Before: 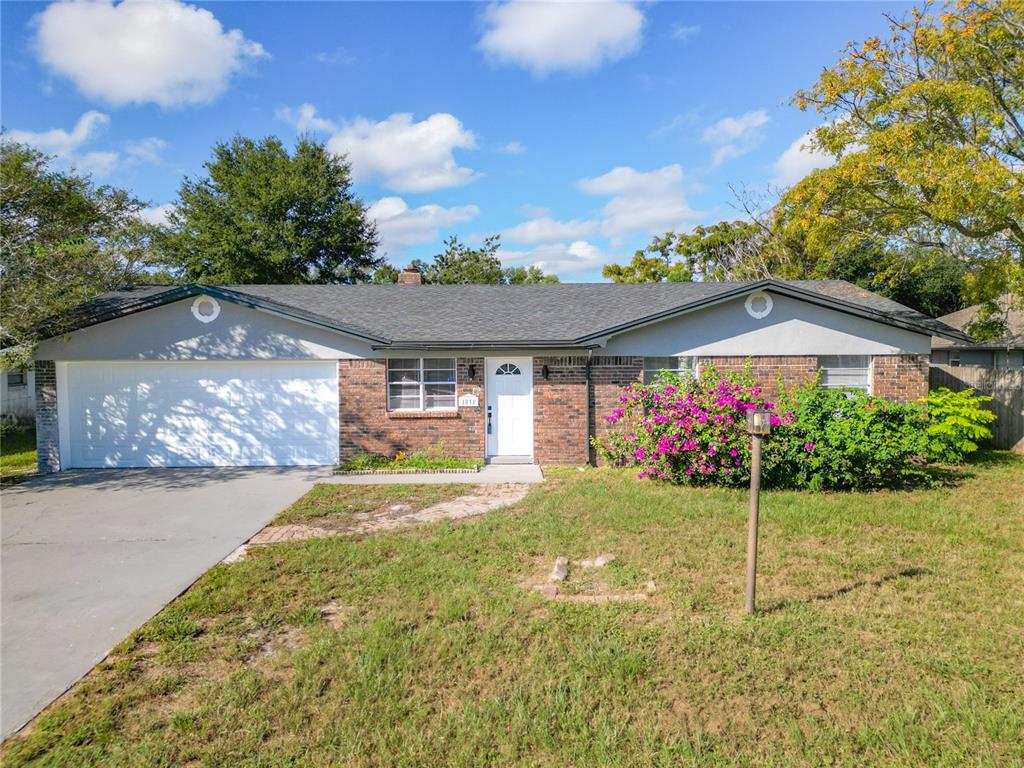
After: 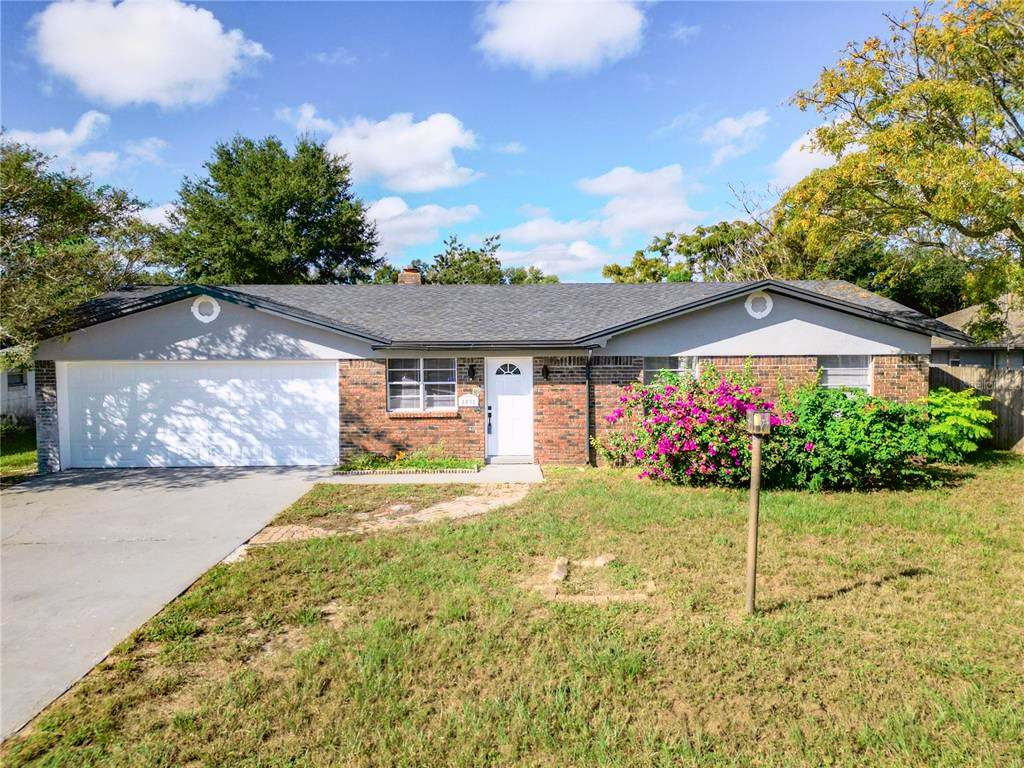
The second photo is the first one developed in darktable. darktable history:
tone curve: curves: ch0 [(0, 0.011) (0.053, 0.026) (0.174, 0.115) (0.416, 0.417) (0.697, 0.758) (0.852, 0.902) (0.991, 0.981)]; ch1 [(0, 0) (0.264, 0.22) (0.407, 0.373) (0.463, 0.457) (0.492, 0.5) (0.512, 0.511) (0.54, 0.543) (0.585, 0.617) (0.659, 0.686) (0.78, 0.8) (1, 1)]; ch2 [(0, 0) (0.438, 0.449) (0.473, 0.469) (0.503, 0.5) (0.523, 0.534) (0.562, 0.591) (0.612, 0.627) (0.701, 0.707) (1, 1)], color space Lab, independent channels, preserve colors none
